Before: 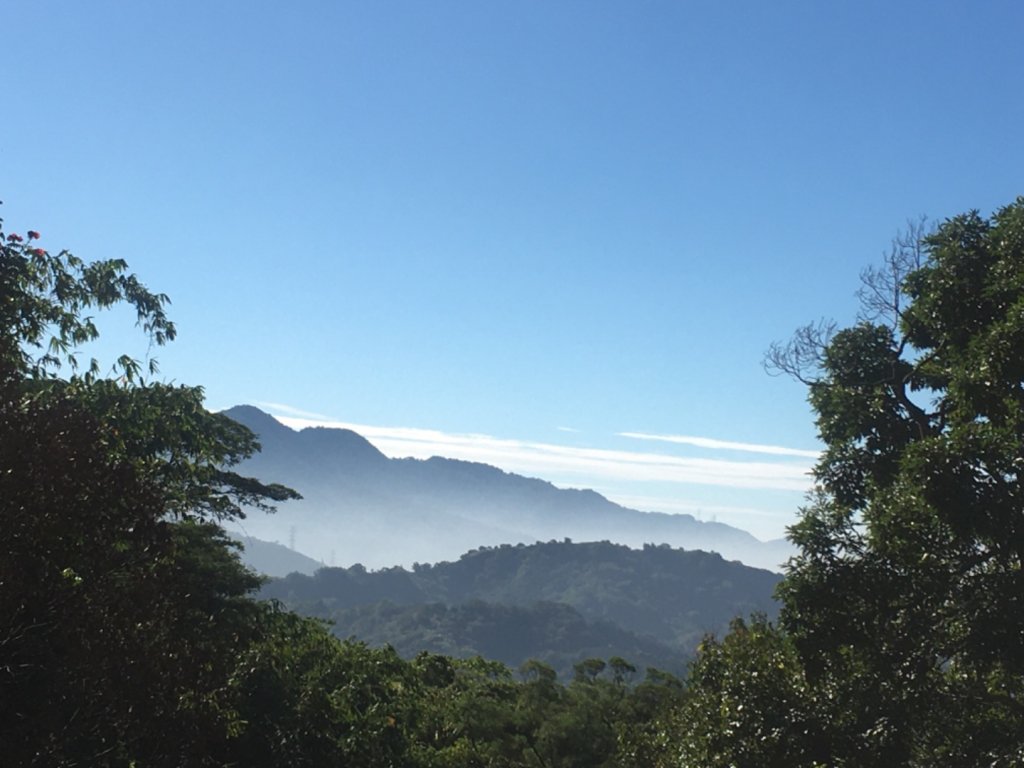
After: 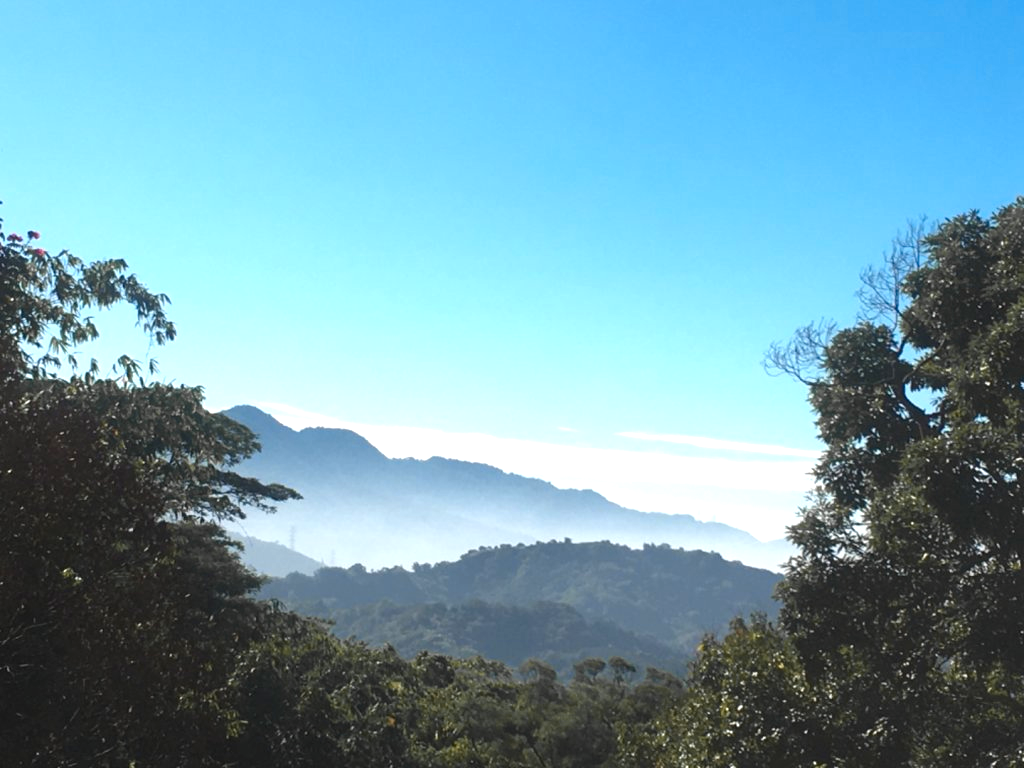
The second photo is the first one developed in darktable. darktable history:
color zones: curves: ch1 [(0.29, 0.492) (0.373, 0.185) (0.509, 0.481)]; ch2 [(0.25, 0.462) (0.749, 0.457)], mix 40.67%
exposure: exposure 0.648 EV, compensate highlight preservation false
